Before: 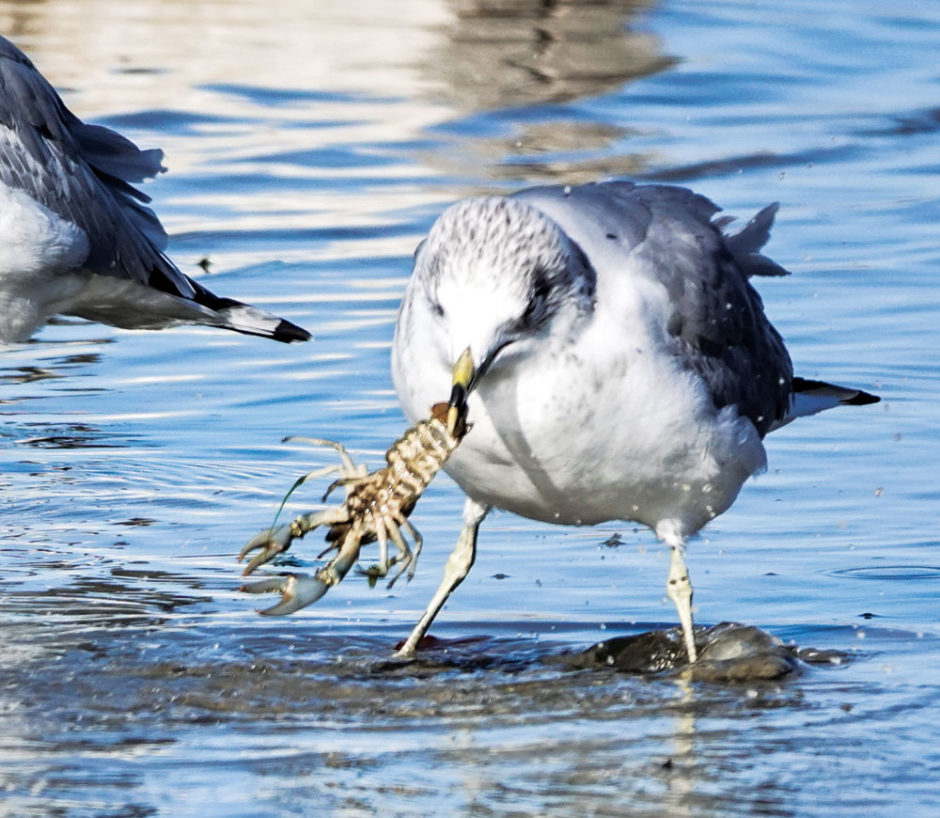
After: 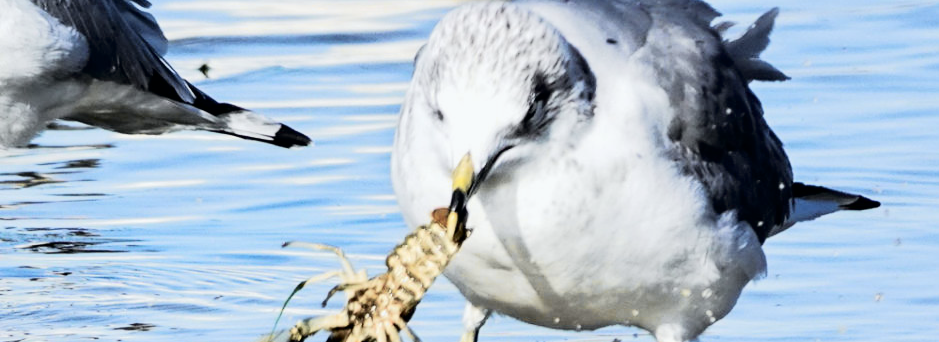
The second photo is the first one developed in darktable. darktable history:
crop and rotate: top 23.84%, bottom 34.294%
tone curve: curves: ch0 [(0, 0) (0.037, 0.011) (0.135, 0.093) (0.266, 0.281) (0.461, 0.555) (0.581, 0.716) (0.675, 0.793) (0.767, 0.849) (0.91, 0.924) (1, 0.979)]; ch1 [(0, 0) (0.292, 0.278) (0.419, 0.423) (0.493, 0.492) (0.506, 0.5) (0.534, 0.529) (0.562, 0.562) (0.641, 0.663) (0.754, 0.76) (1, 1)]; ch2 [(0, 0) (0.294, 0.3) (0.361, 0.372) (0.429, 0.445) (0.478, 0.486) (0.502, 0.498) (0.518, 0.522) (0.531, 0.549) (0.561, 0.579) (0.64, 0.645) (0.7, 0.7) (0.861, 0.808) (1, 0.951)], color space Lab, independent channels, preserve colors none
